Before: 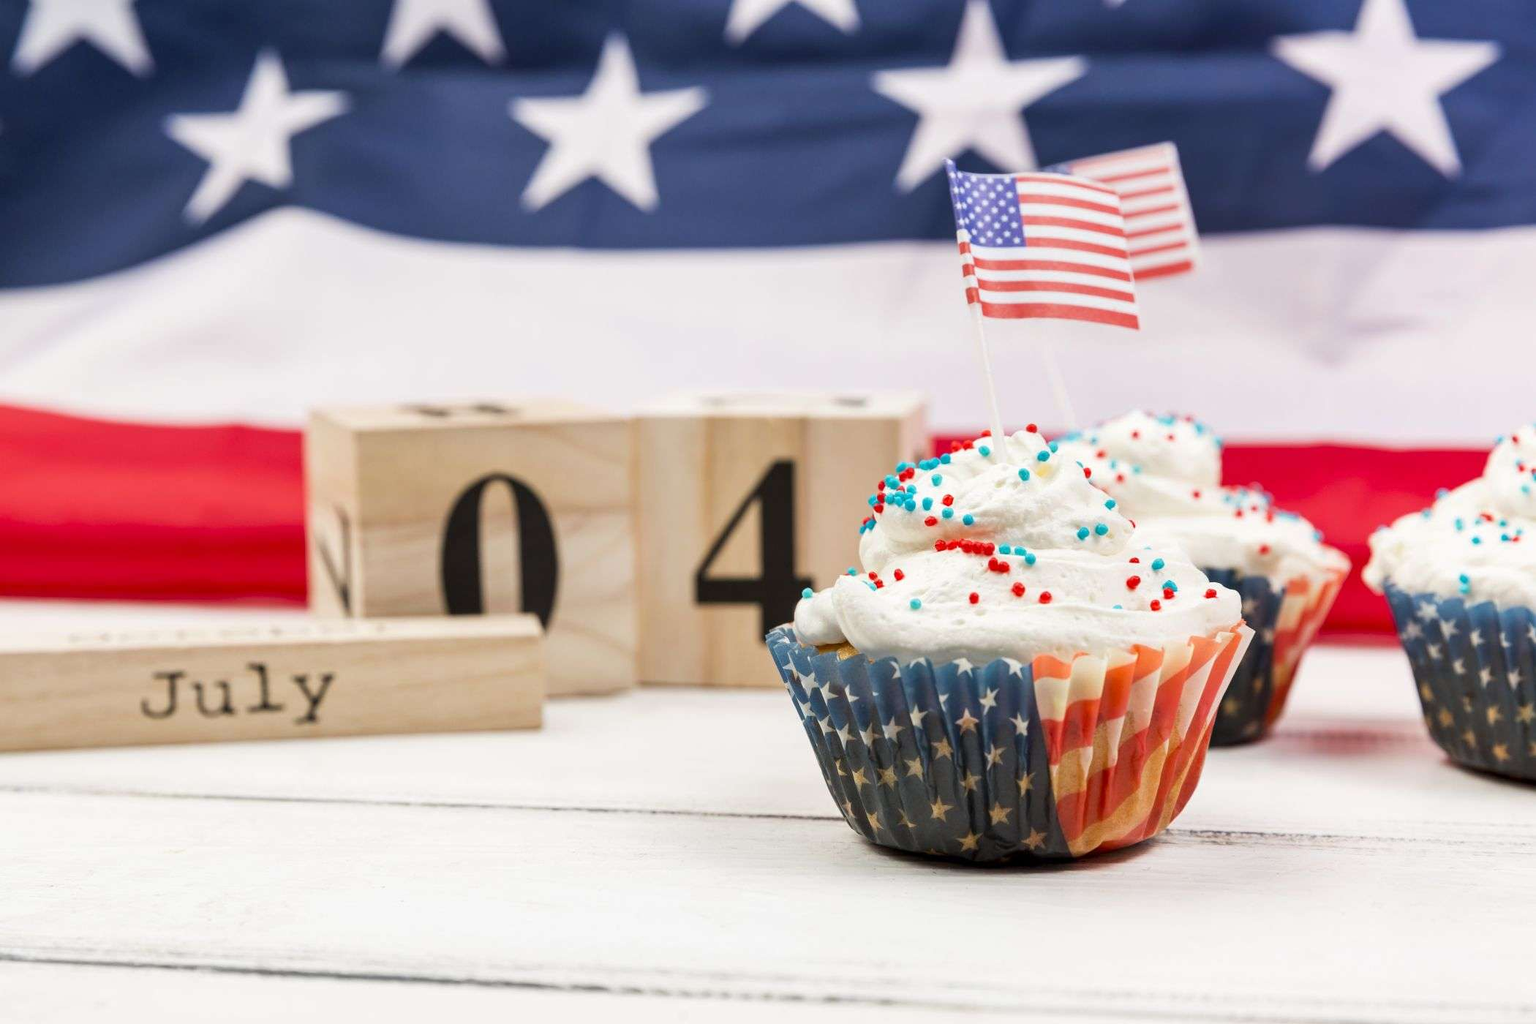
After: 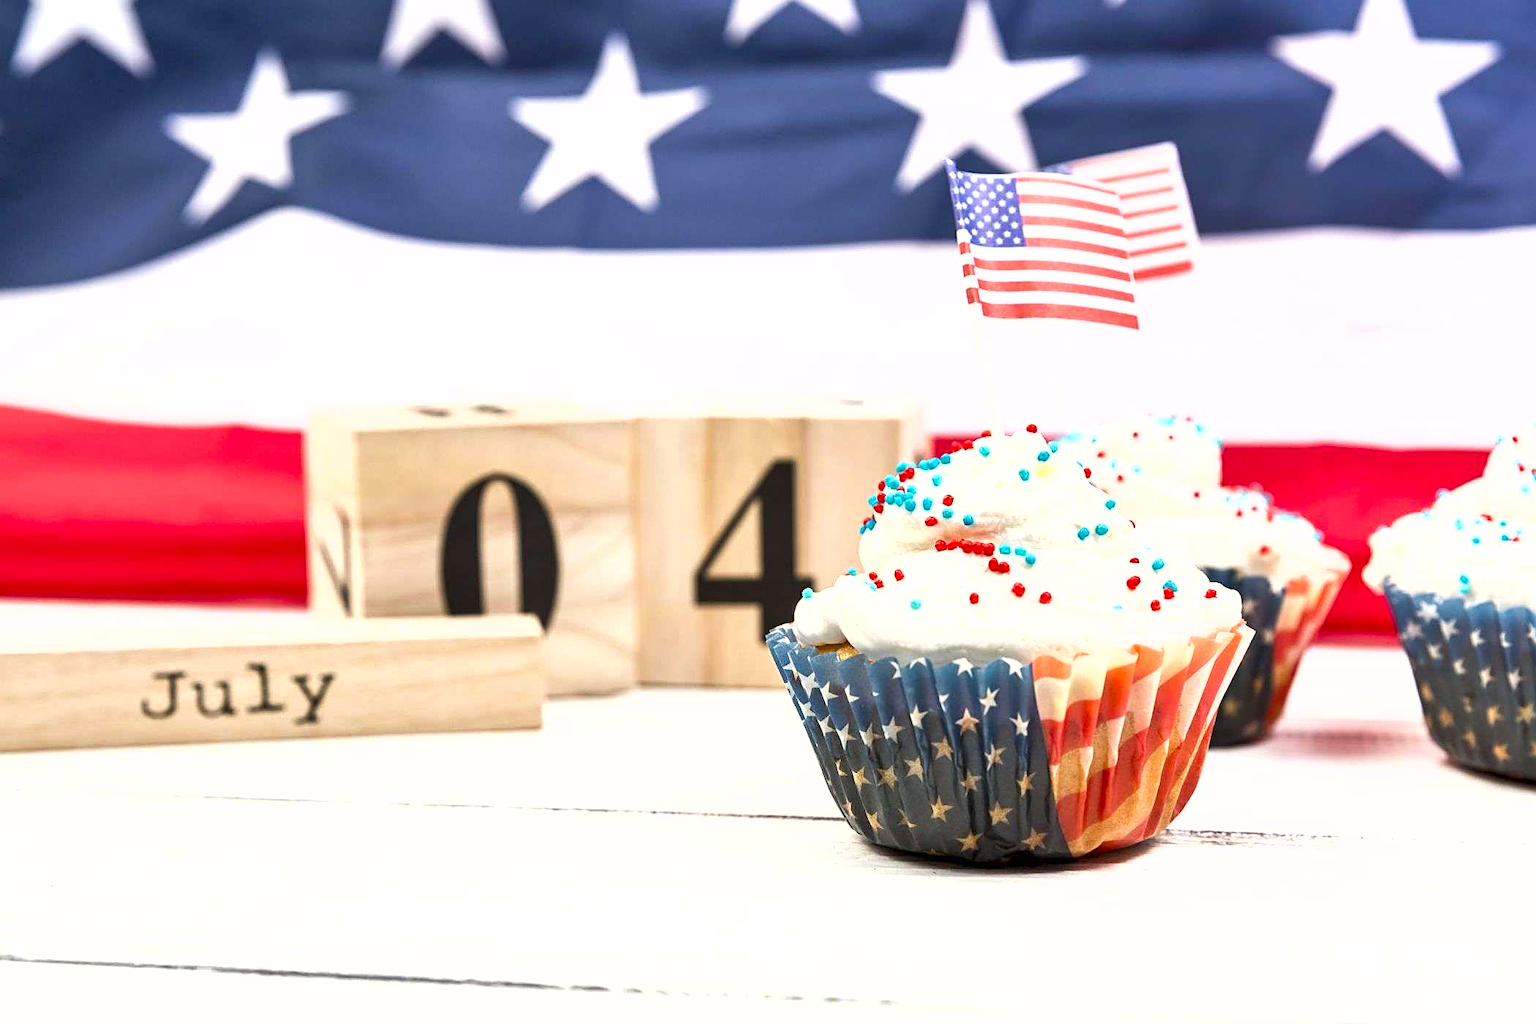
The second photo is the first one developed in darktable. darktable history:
sharpen: on, module defaults
levels: levels [0, 0.476, 0.951]
exposure: black level correction 0, exposure 0.59 EV, compensate highlight preservation false
shadows and highlights: radius 127.61, shadows 30.43, highlights -31.2, highlights color adjustment 0.725%, low approximation 0.01, soften with gaussian
